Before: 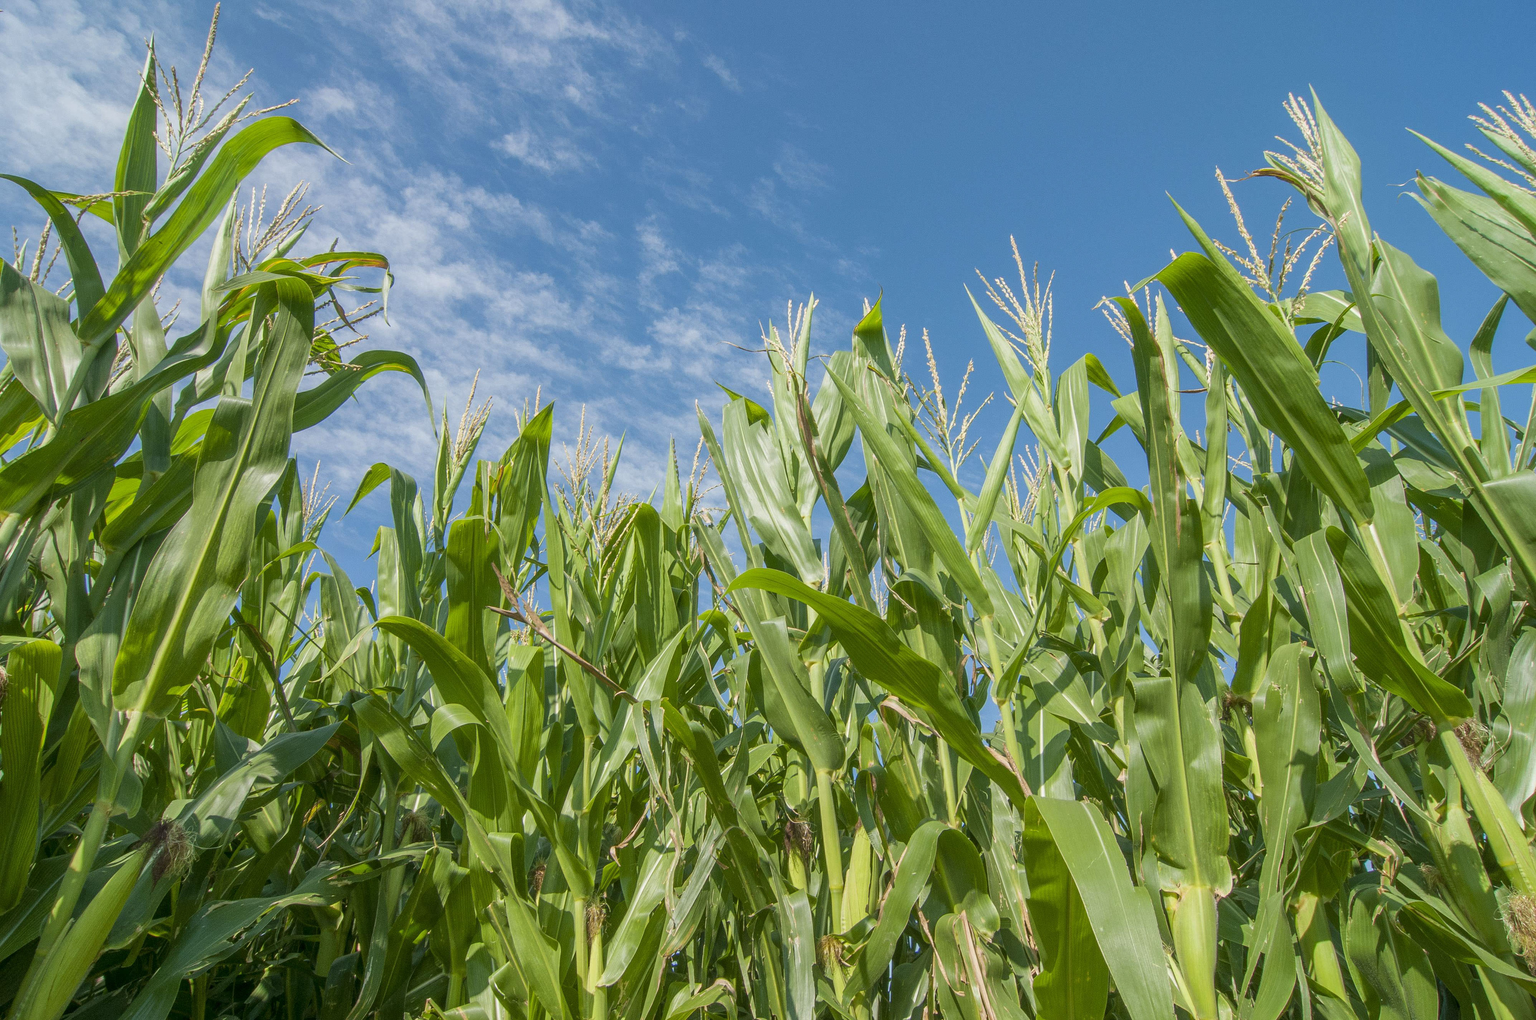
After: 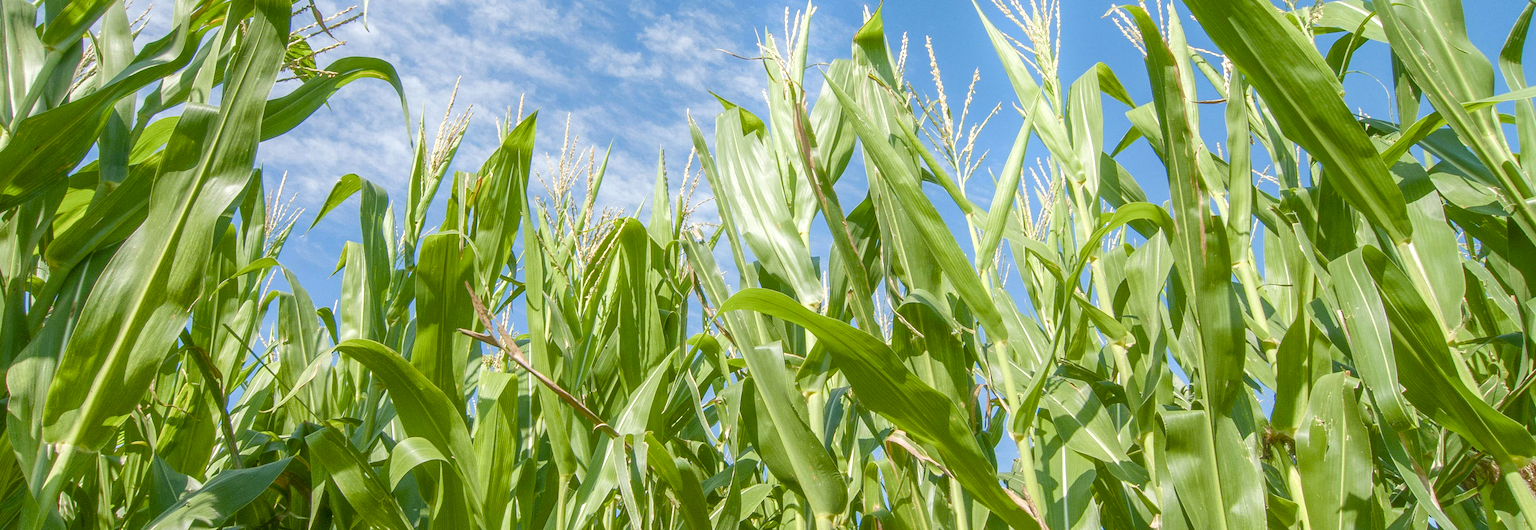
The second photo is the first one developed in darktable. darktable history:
bloom: size 15%, threshold 97%, strength 7%
crop and rotate: top 26.056%, bottom 25.543%
color balance rgb: perceptual saturation grading › global saturation 20%, perceptual saturation grading › highlights -50%, perceptual saturation grading › shadows 30%, perceptual brilliance grading › global brilliance 10%, perceptual brilliance grading › shadows 15%
rotate and perspective: rotation 0.215°, lens shift (vertical) -0.139, crop left 0.069, crop right 0.939, crop top 0.002, crop bottom 0.996
